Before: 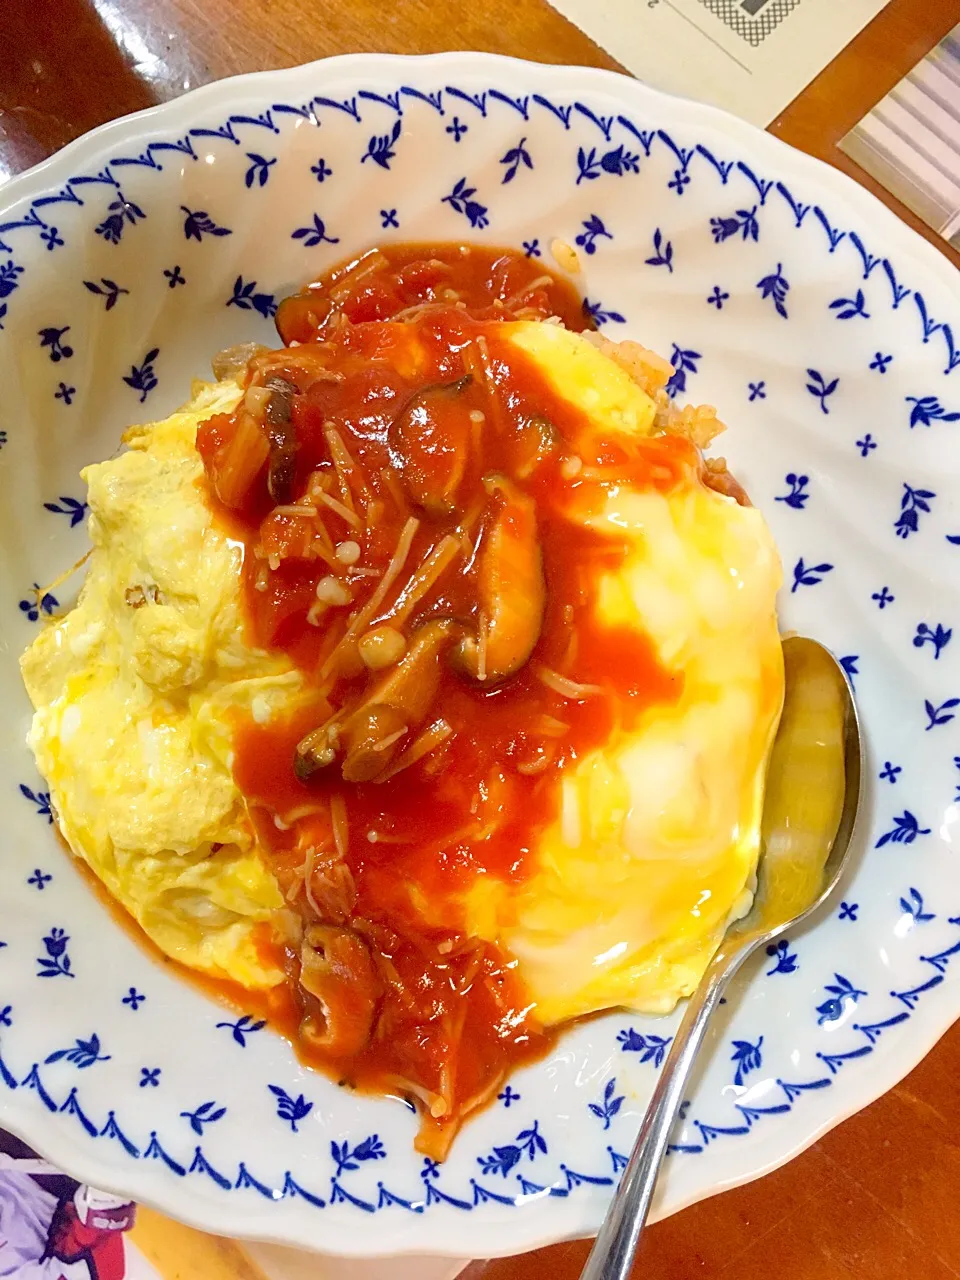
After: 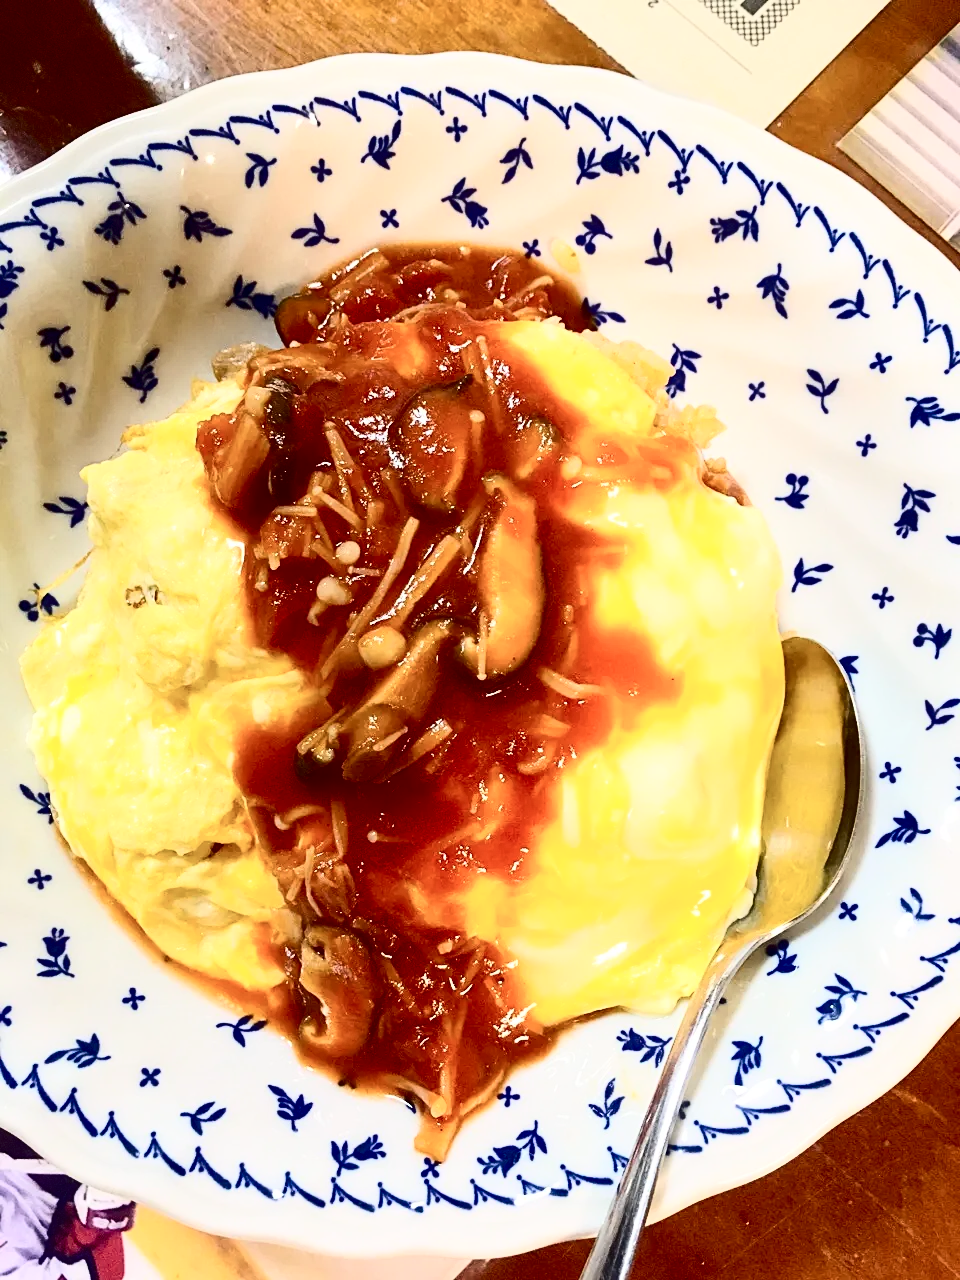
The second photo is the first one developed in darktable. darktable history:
contrast brightness saturation: contrast 0.484, saturation -0.085
